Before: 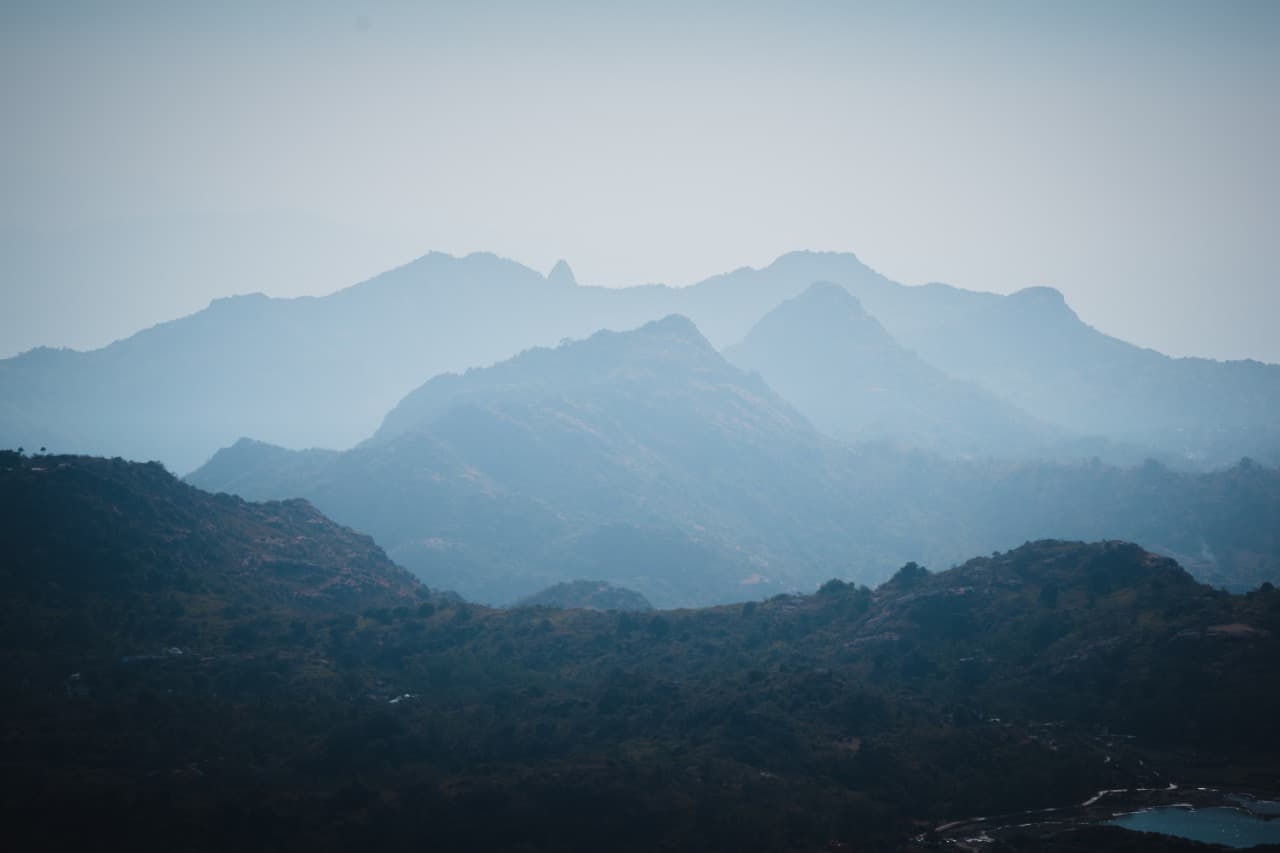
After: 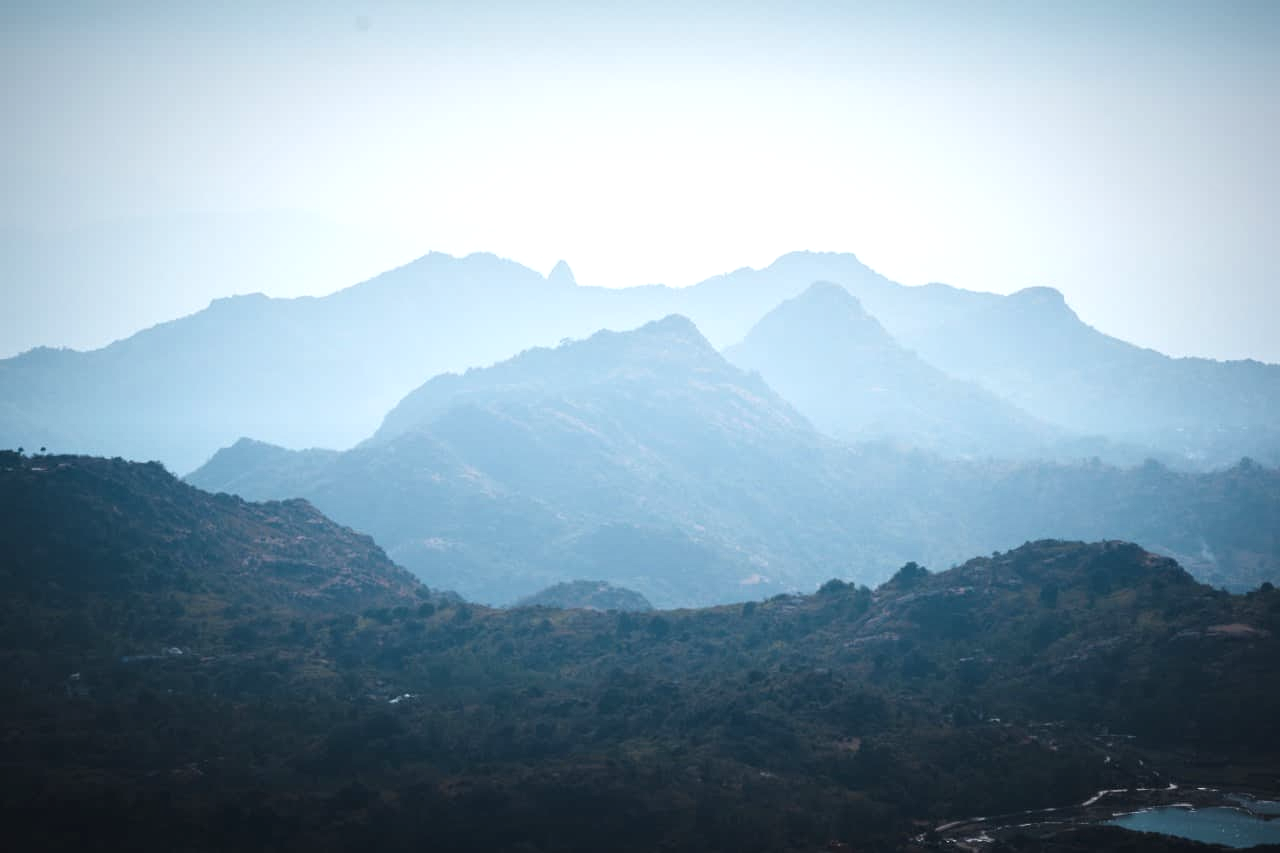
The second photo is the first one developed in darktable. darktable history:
local contrast: detail 130%
exposure: exposure 0.636 EV, compensate highlight preservation false
